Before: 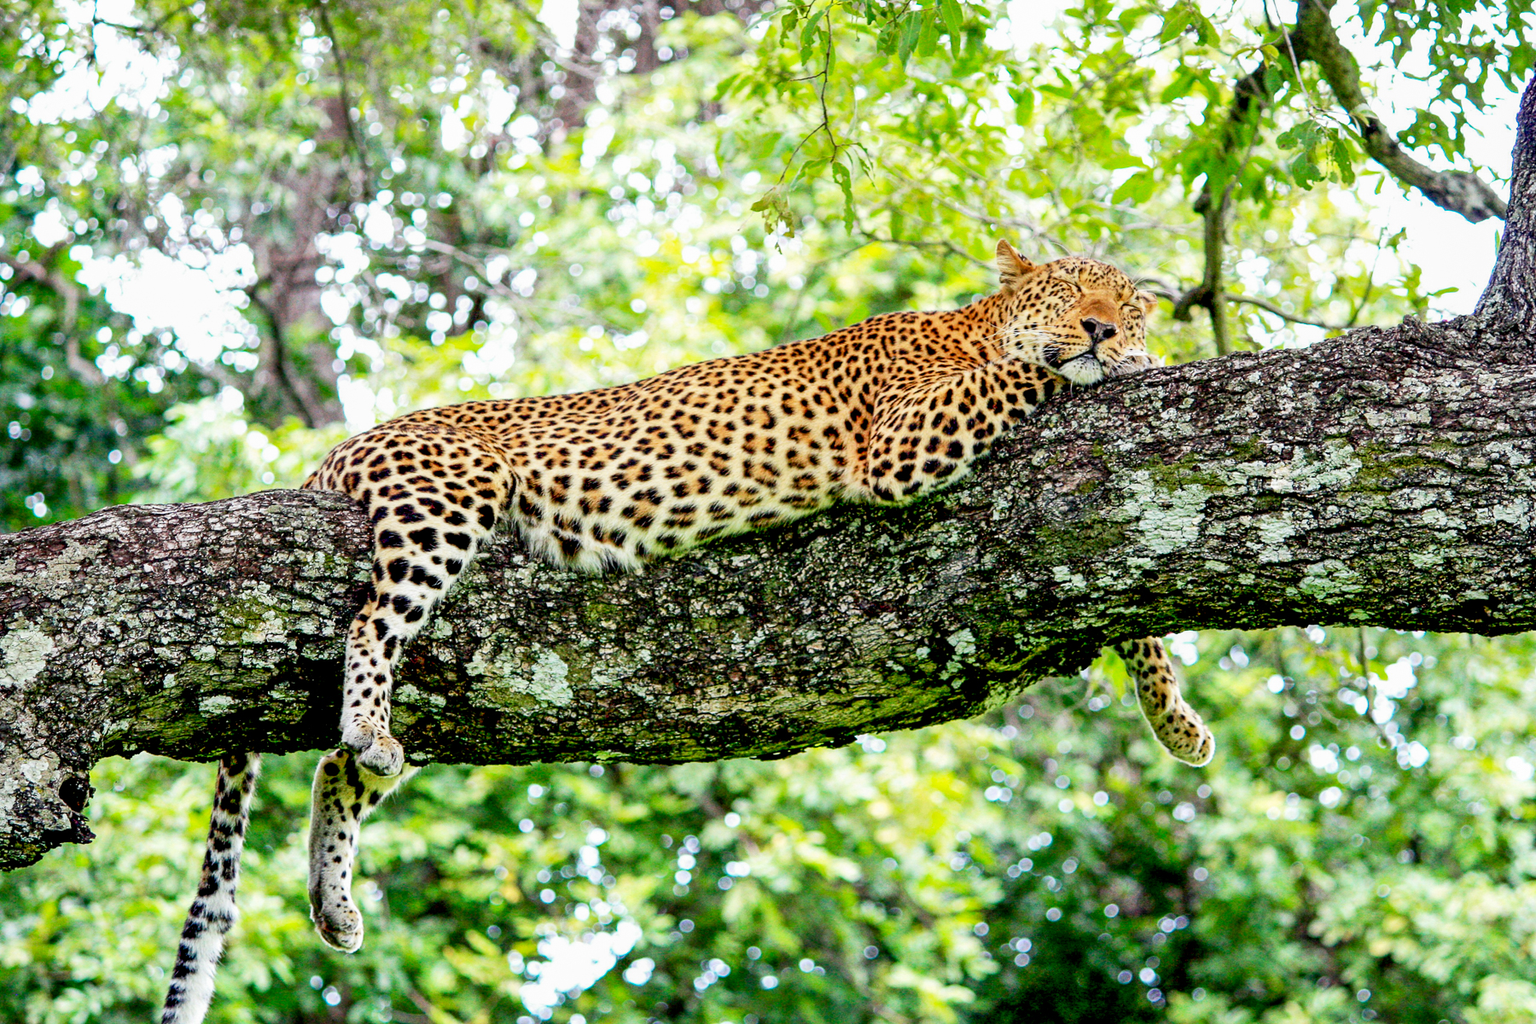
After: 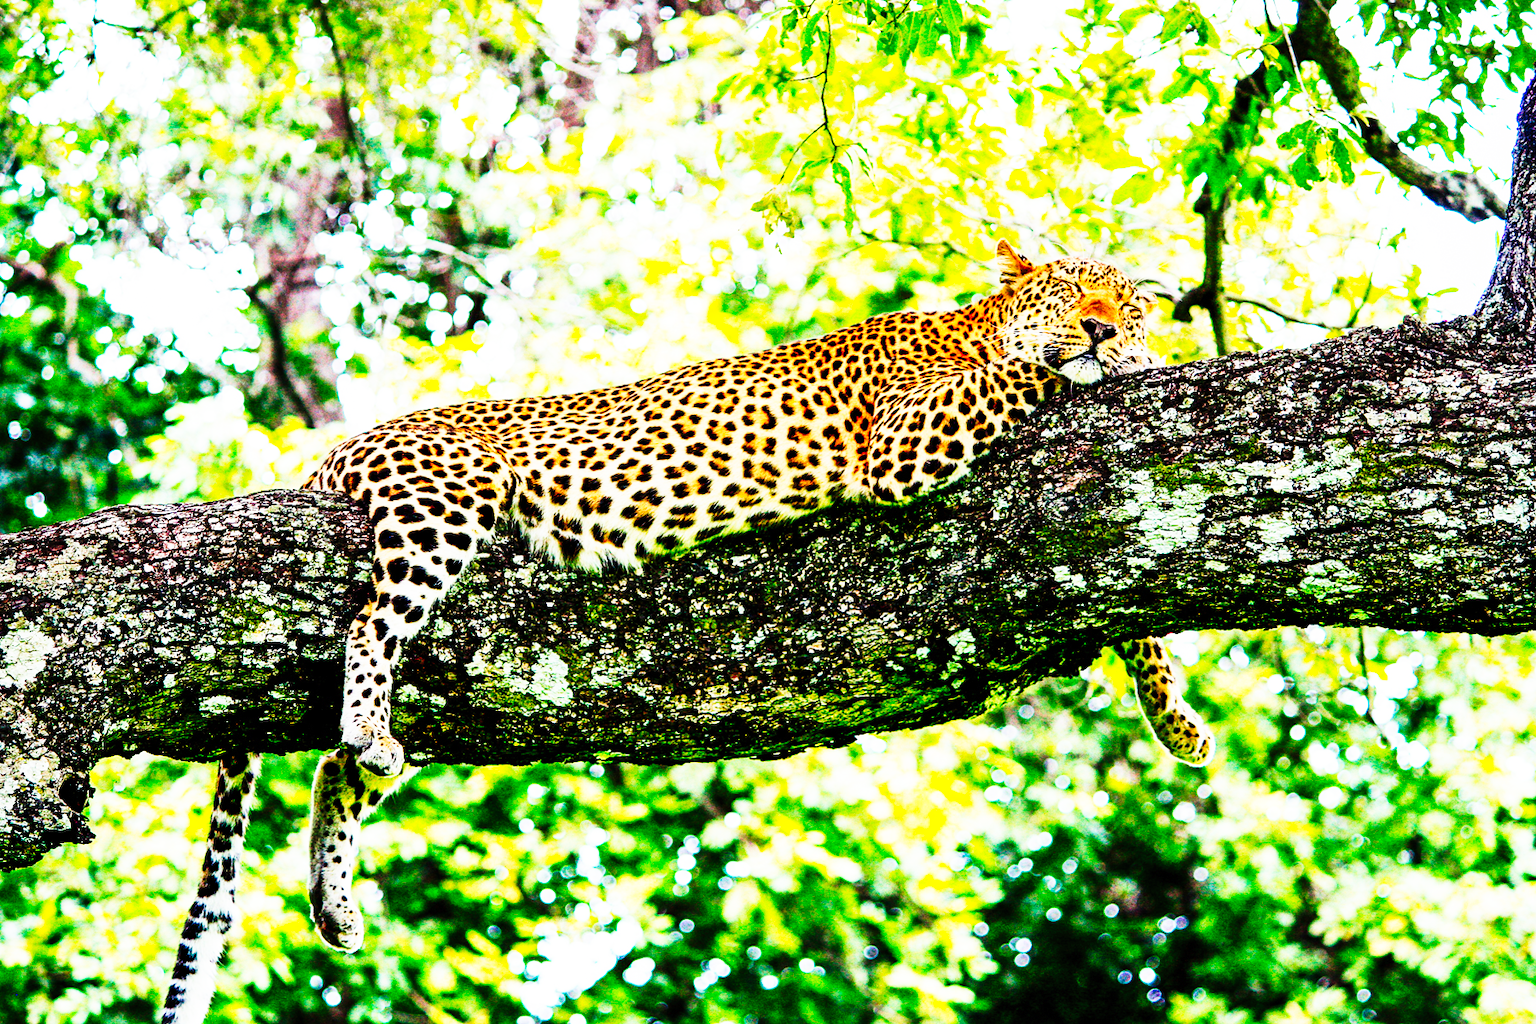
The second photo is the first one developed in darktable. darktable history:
tone curve: curves: ch0 [(0, 0) (0.003, 0.006) (0.011, 0.008) (0.025, 0.011) (0.044, 0.015) (0.069, 0.019) (0.1, 0.023) (0.136, 0.03) (0.177, 0.042) (0.224, 0.065) (0.277, 0.103) (0.335, 0.177) (0.399, 0.294) (0.468, 0.463) (0.543, 0.639) (0.623, 0.805) (0.709, 0.909) (0.801, 0.967) (0.898, 0.989) (1, 1)], preserve colors none
velvia: on, module defaults
